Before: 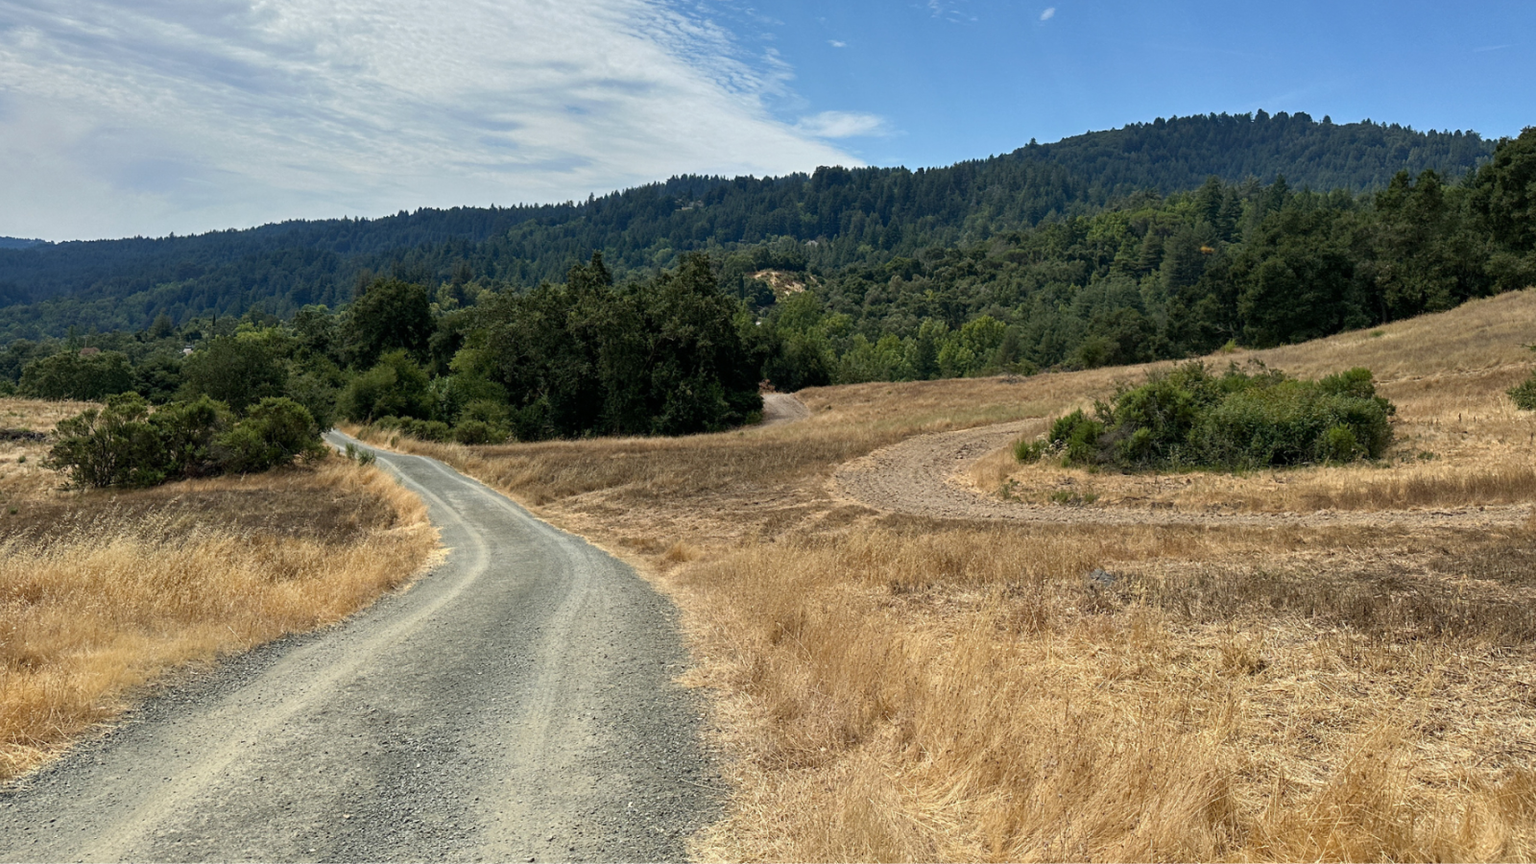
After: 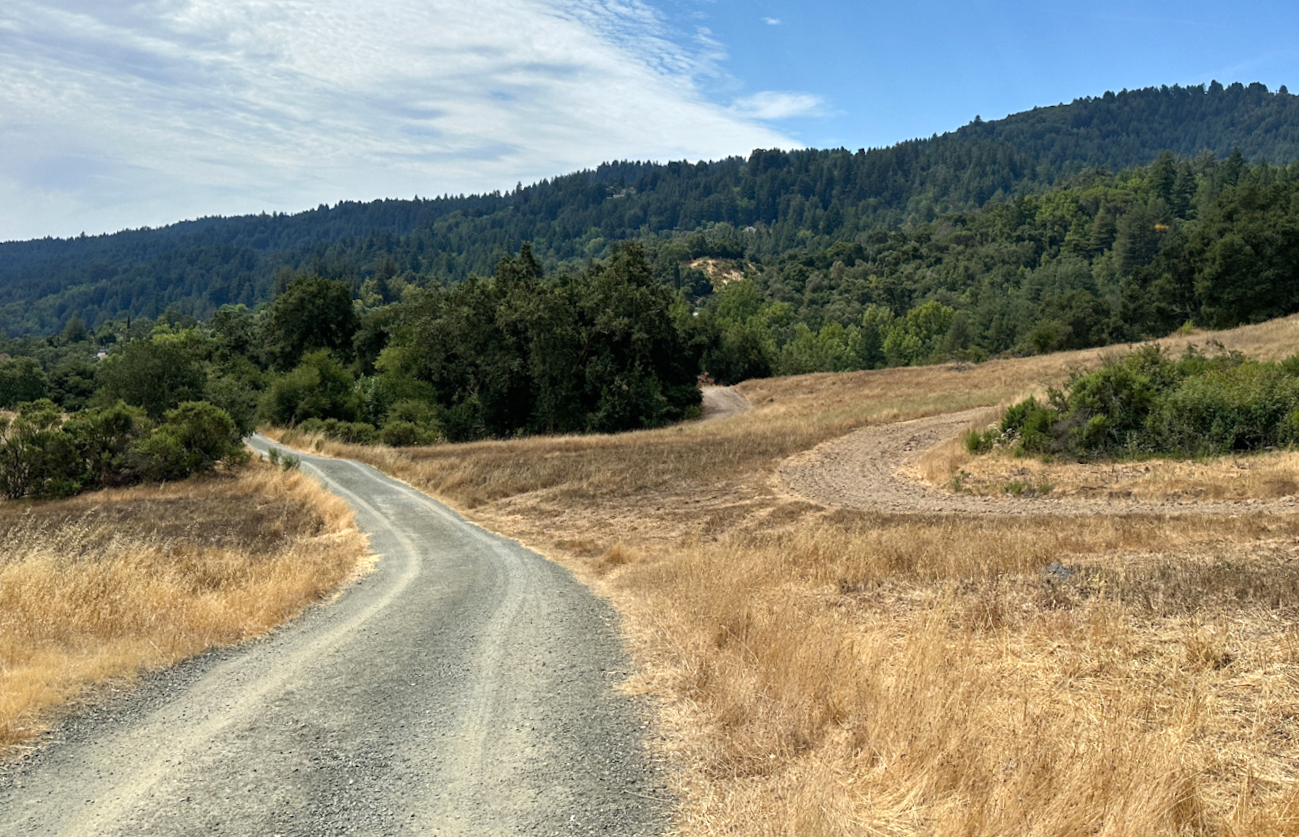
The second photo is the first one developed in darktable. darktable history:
exposure: exposure 0.295 EV, compensate exposure bias true, compensate highlight preservation false
crop and rotate: angle 1.19°, left 4.178%, top 0.822%, right 11.613%, bottom 2.696%
